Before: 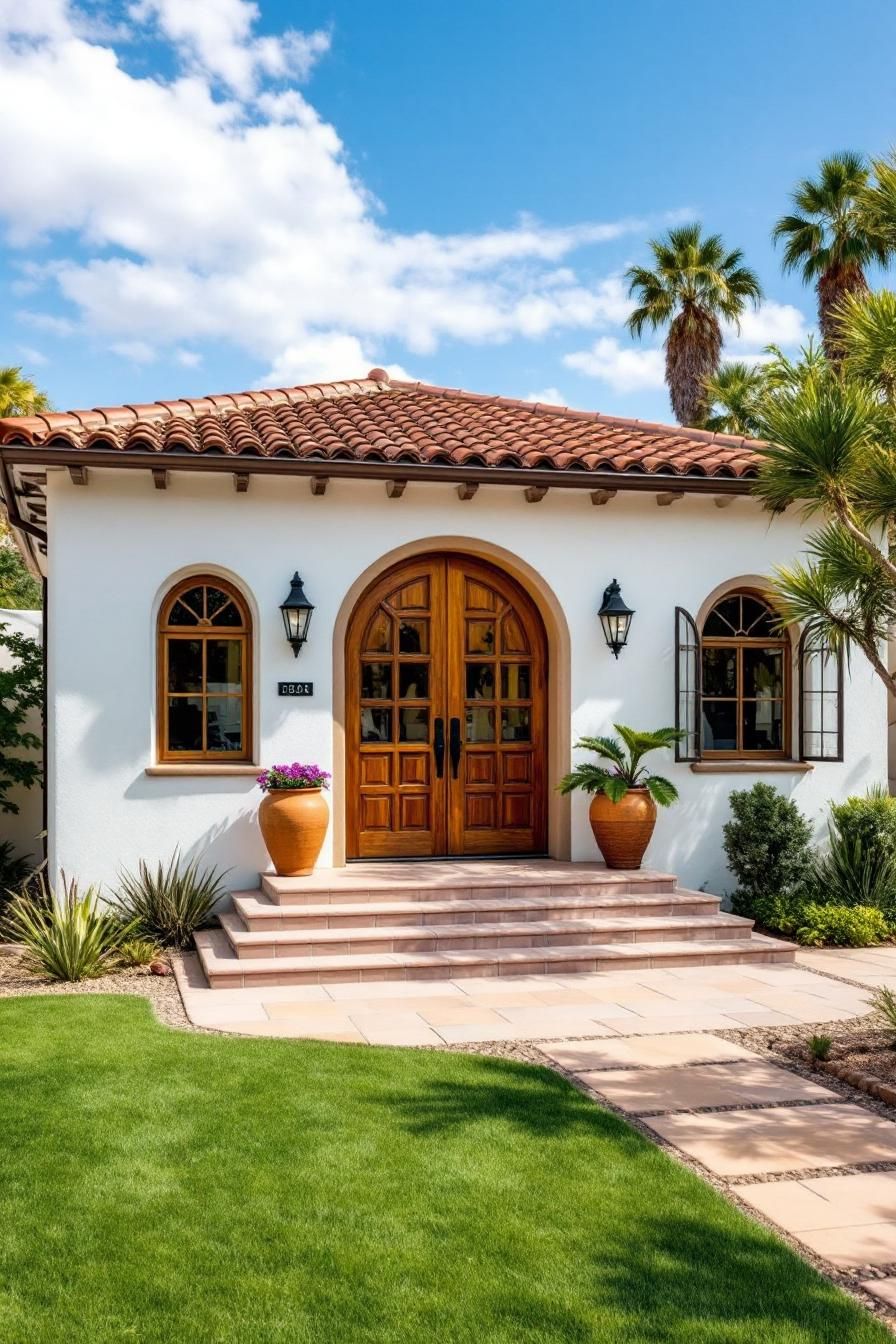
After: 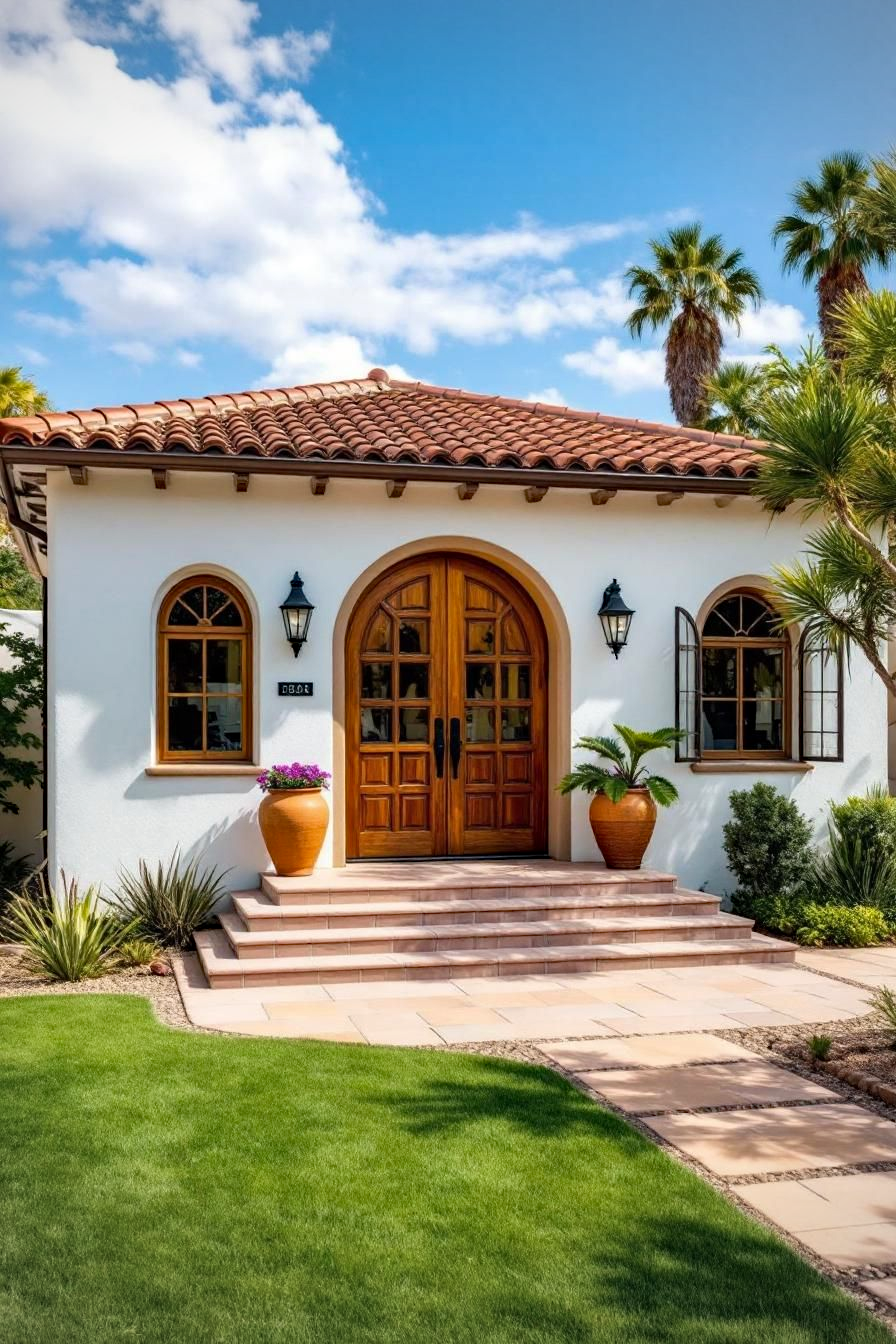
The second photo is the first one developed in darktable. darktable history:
haze removal: compatibility mode true, adaptive false
vignetting: fall-off radius 61.05%, unbound false
